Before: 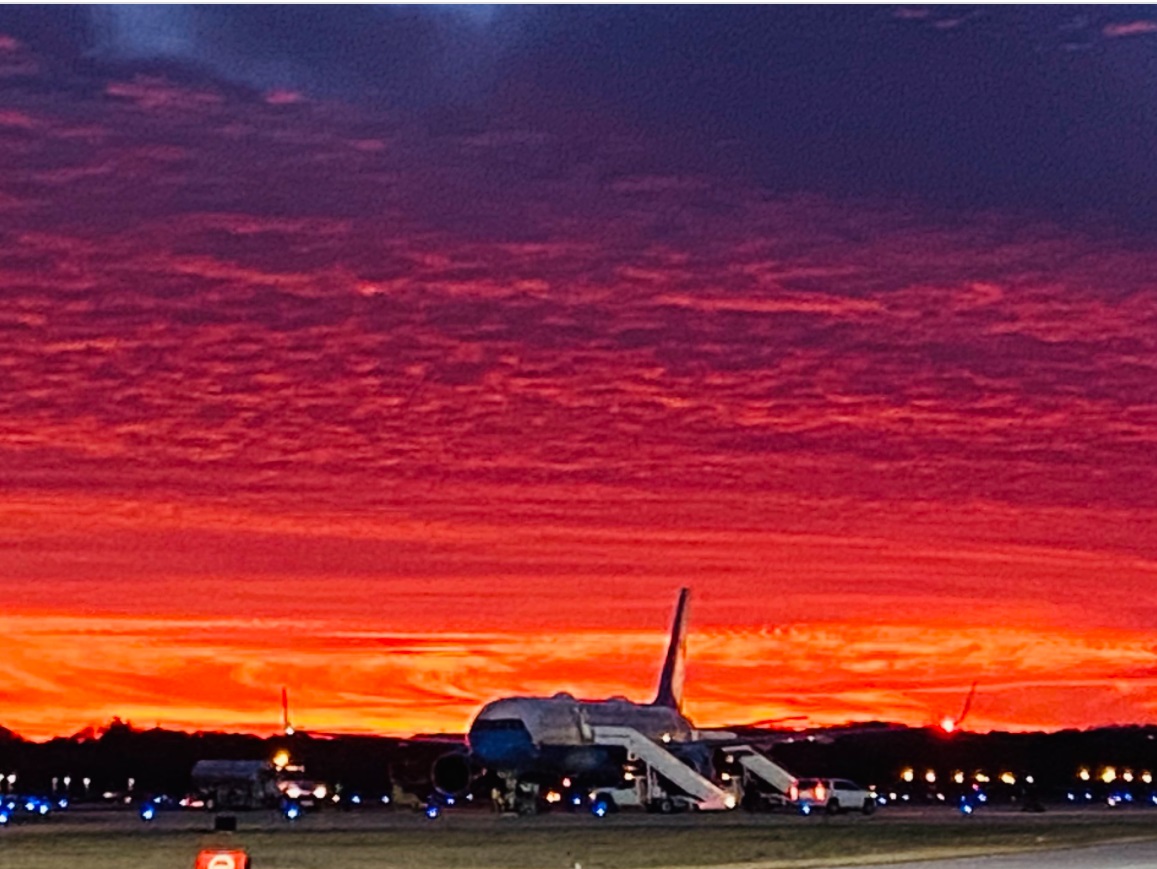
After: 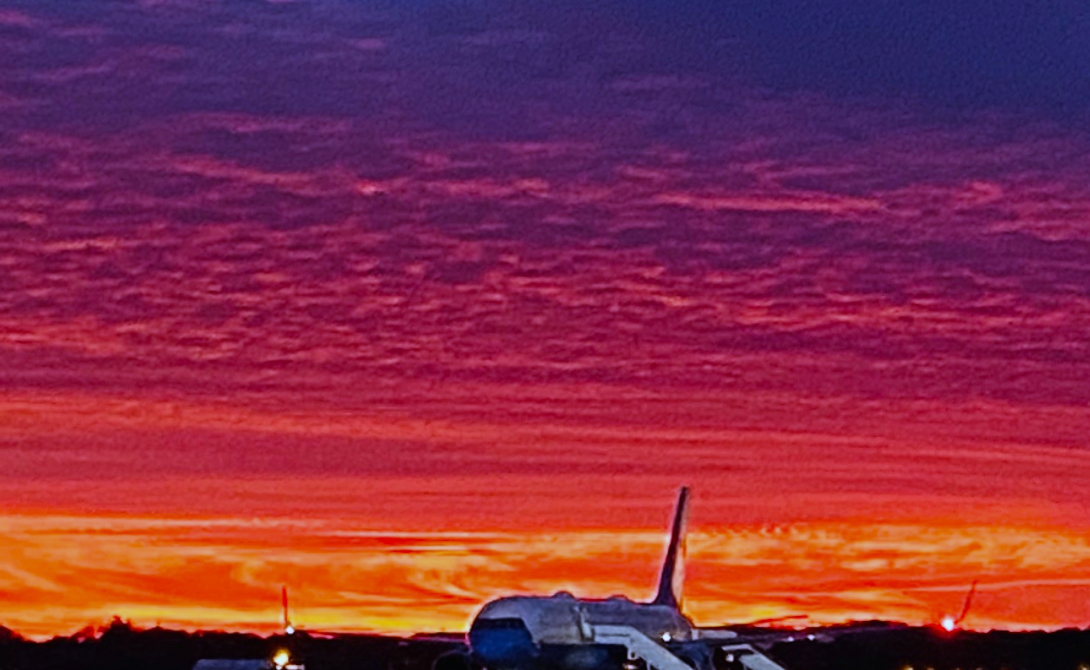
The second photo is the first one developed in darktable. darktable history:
crop and rotate: angle 0.03°, top 11.643%, right 5.651%, bottom 11.189%
white balance: red 0.871, blue 1.249
